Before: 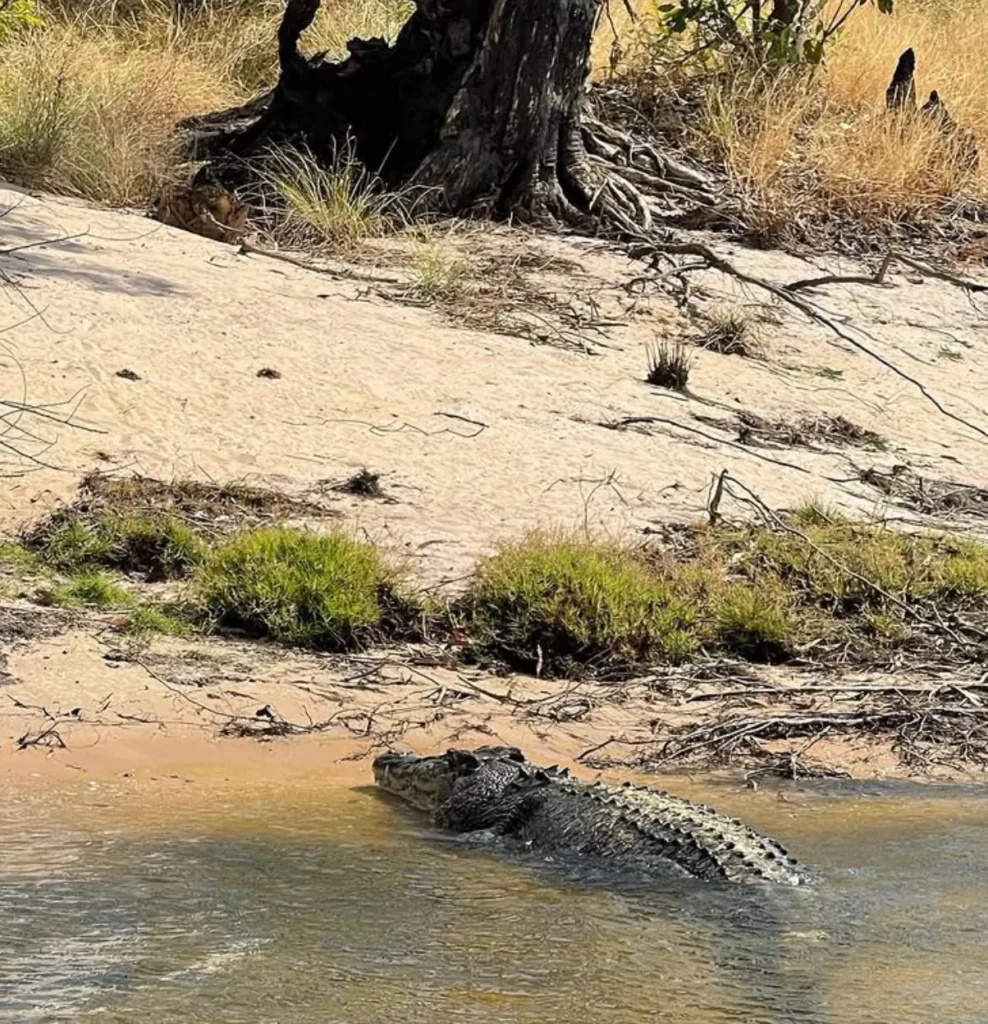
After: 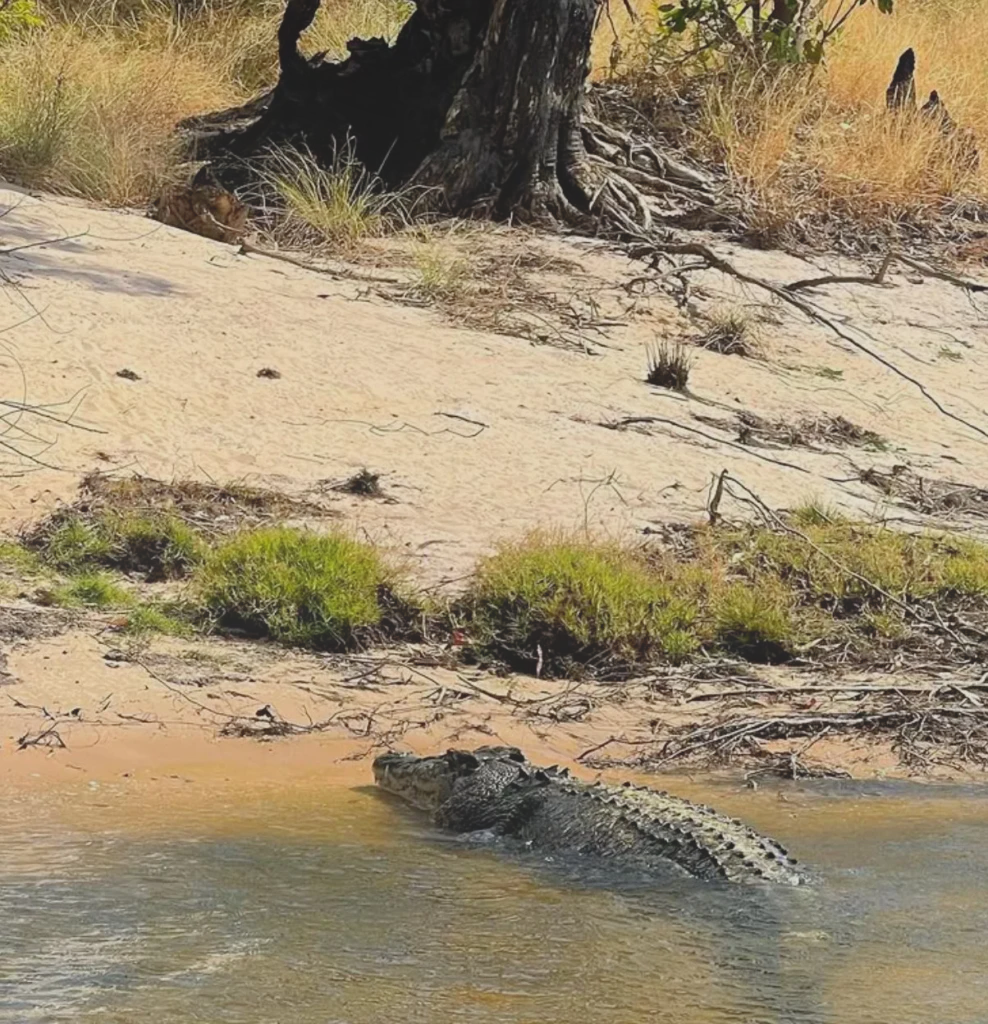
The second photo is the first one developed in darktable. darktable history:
local contrast: detail 70%
